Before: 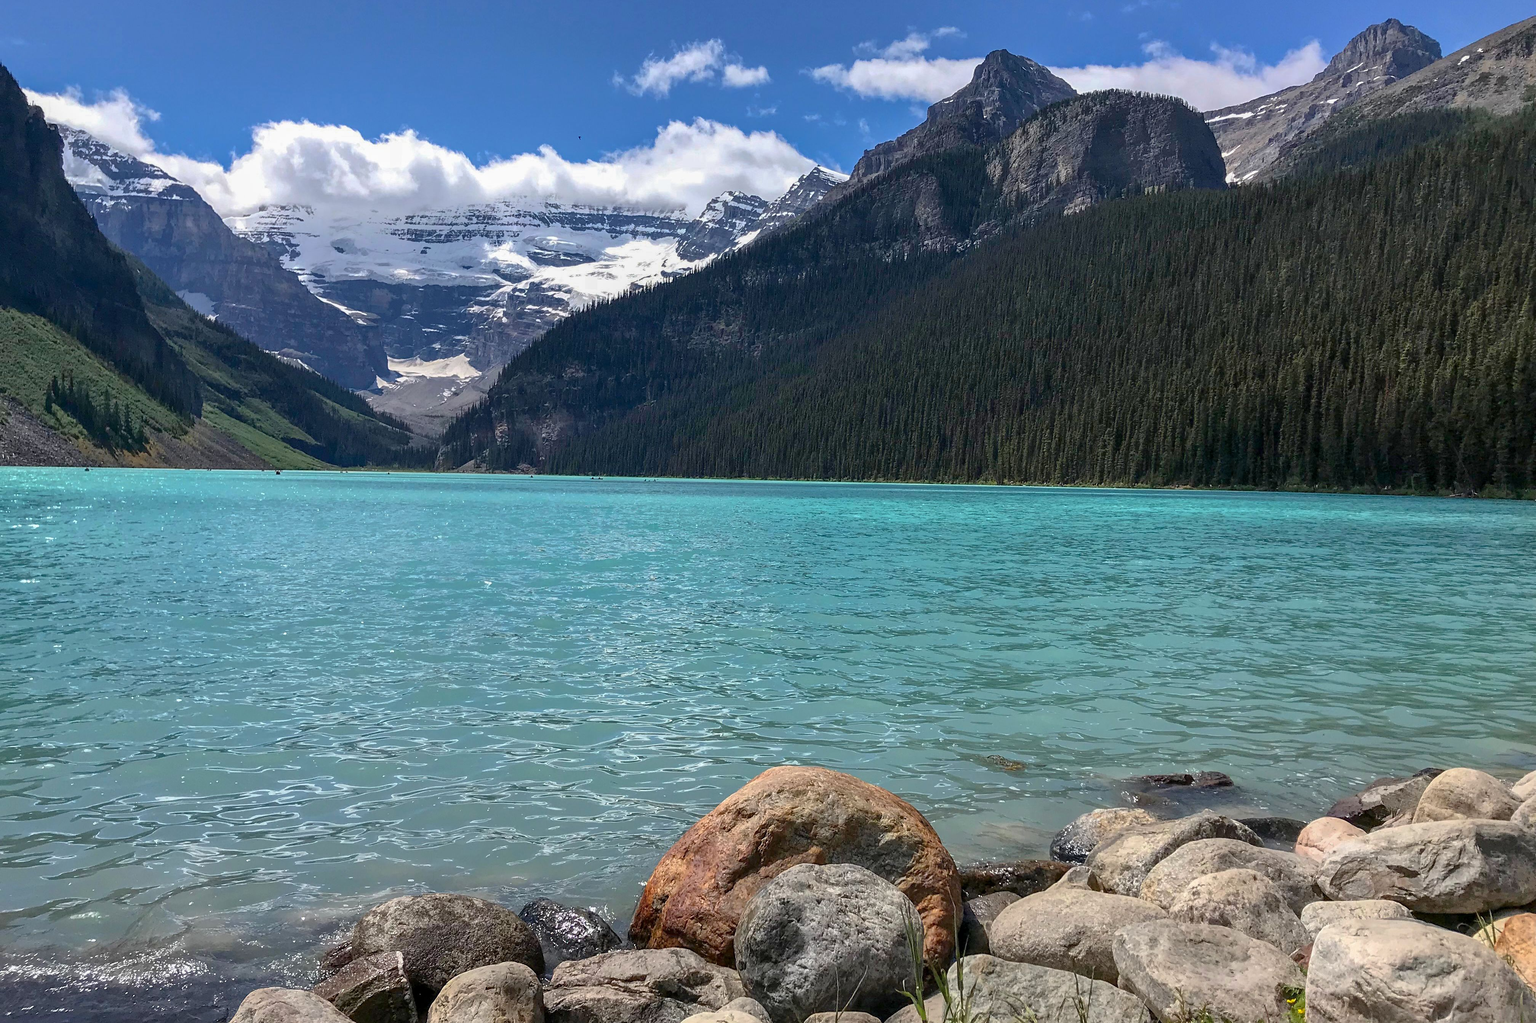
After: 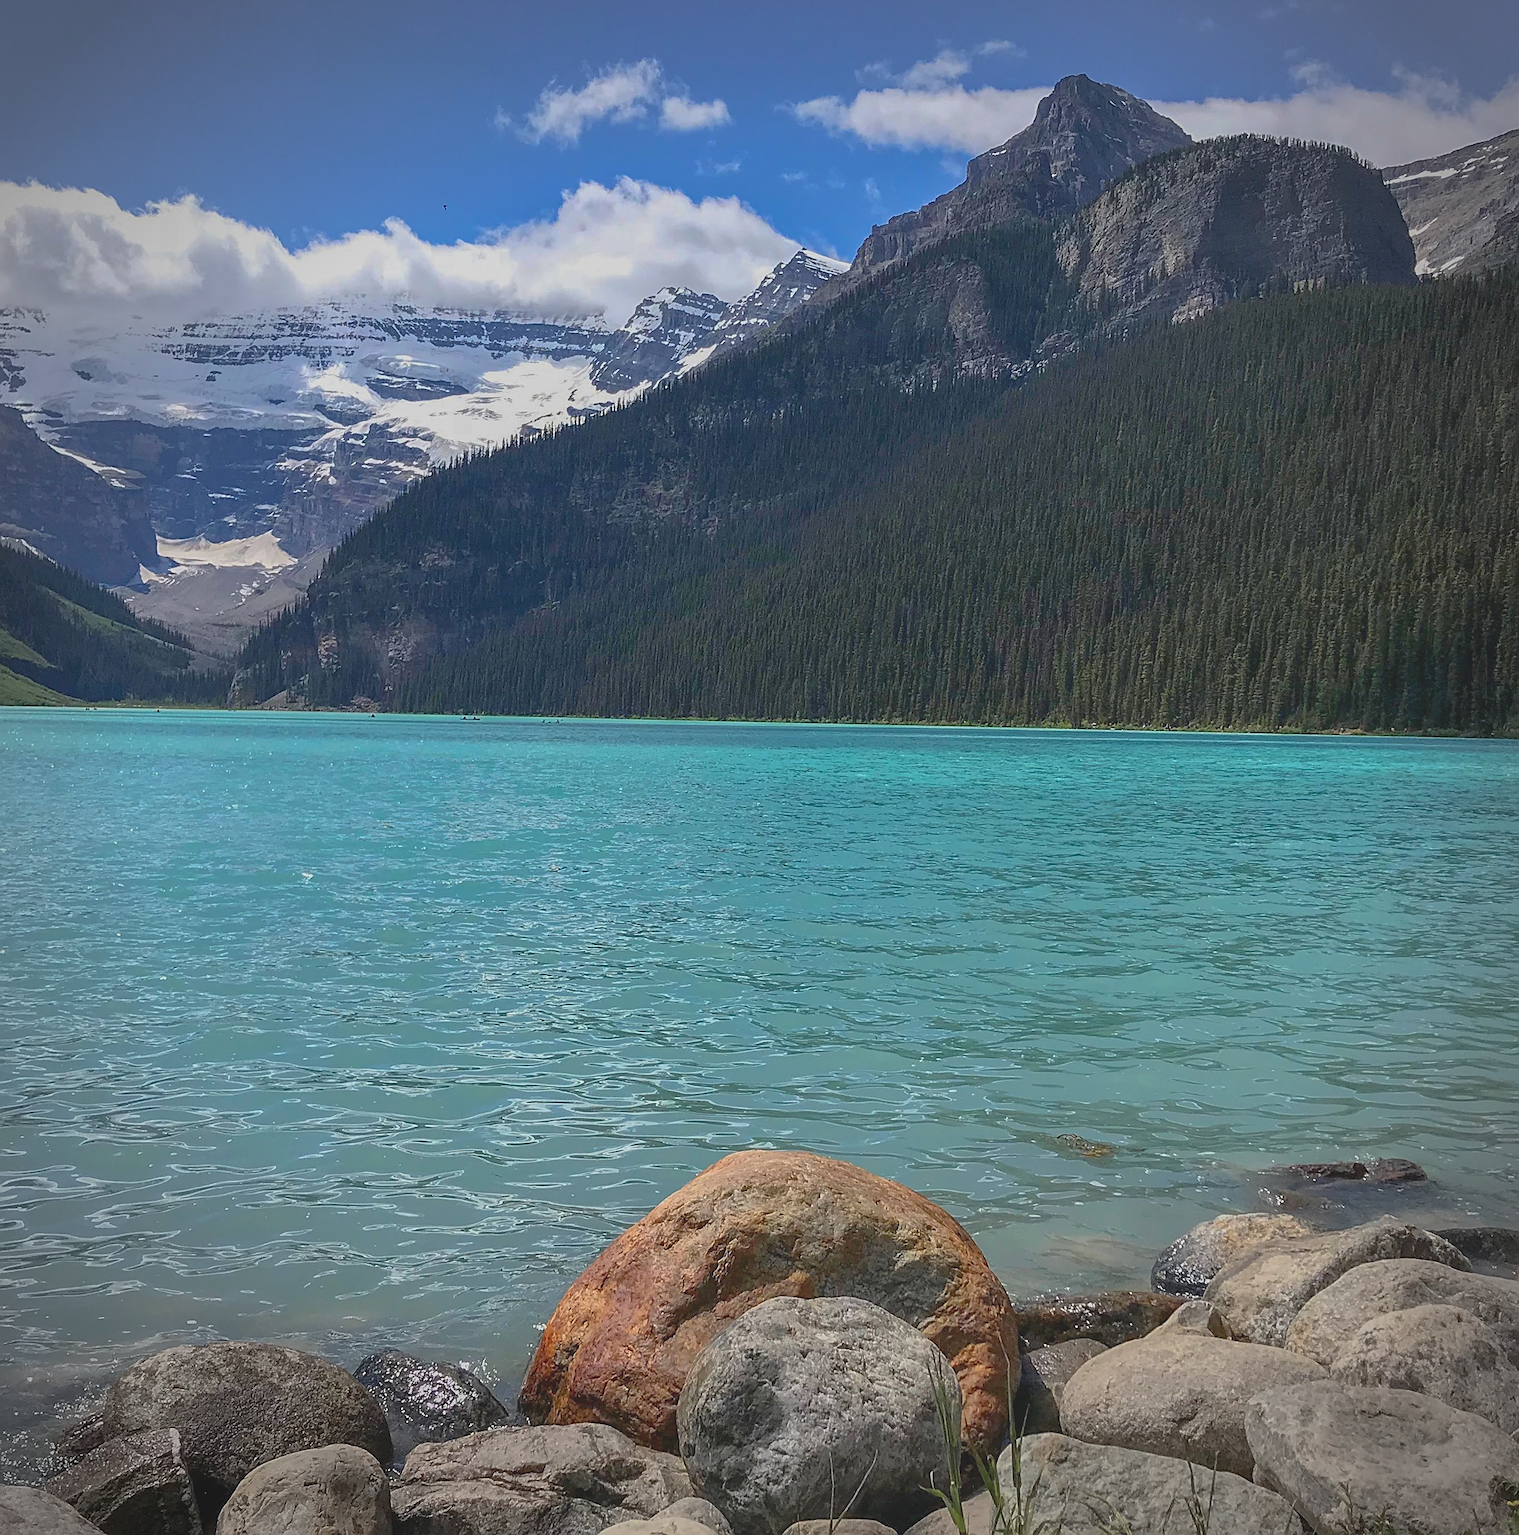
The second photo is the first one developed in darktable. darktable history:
tone equalizer: on, module defaults
vignetting: unbound false
contrast brightness saturation: contrast -0.273
sharpen: on, module defaults
crop and rotate: left 18.452%, right 15.664%
